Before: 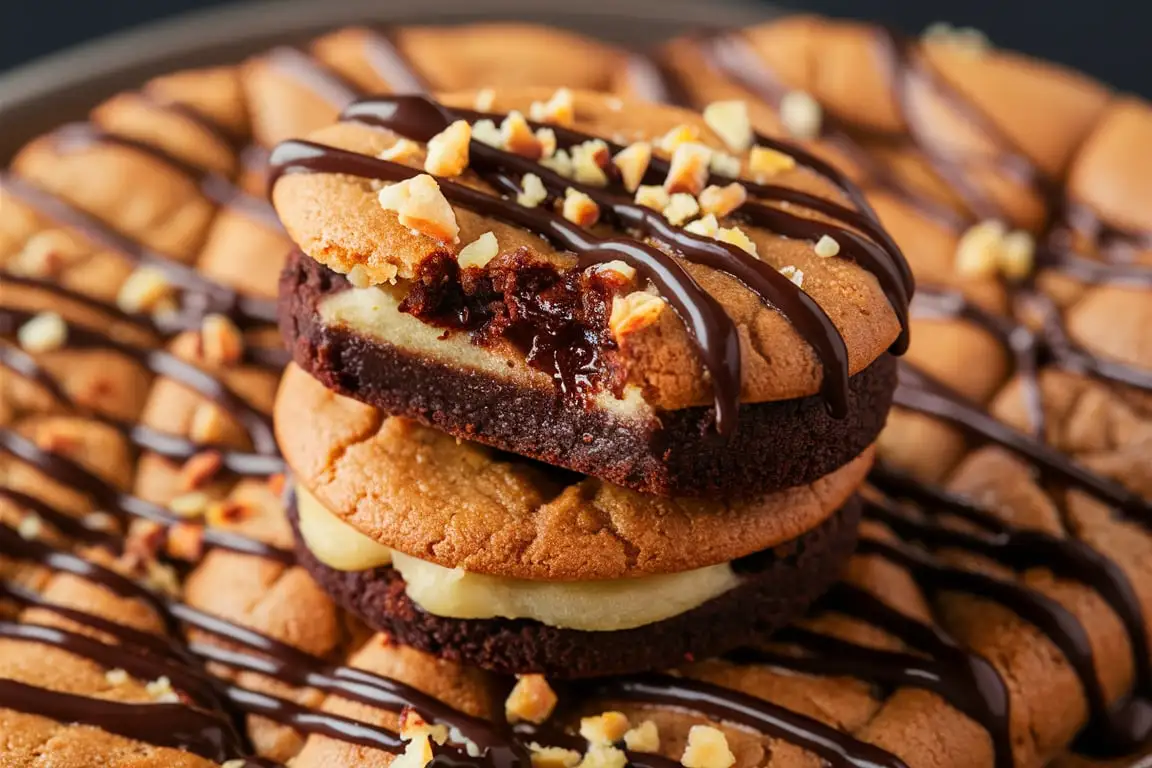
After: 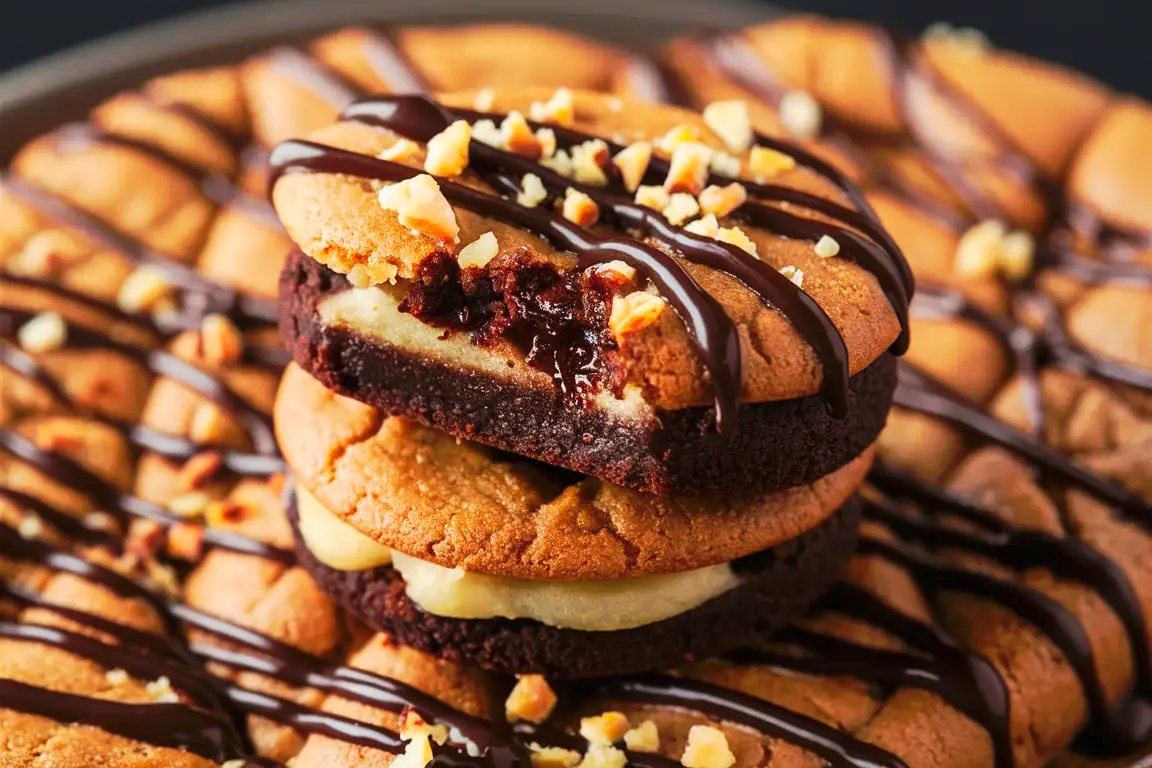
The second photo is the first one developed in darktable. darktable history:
tone equalizer: on, module defaults
tone curve: curves: ch0 [(0, 0) (0.003, 0.009) (0.011, 0.019) (0.025, 0.034) (0.044, 0.057) (0.069, 0.082) (0.1, 0.104) (0.136, 0.131) (0.177, 0.165) (0.224, 0.212) (0.277, 0.279) (0.335, 0.342) (0.399, 0.401) (0.468, 0.477) (0.543, 0.572) (0.623, 0.675) (0.709, 0.772) (0.801, 0.85) (0.898, 0.942) (1, 1)], preserve colors none
